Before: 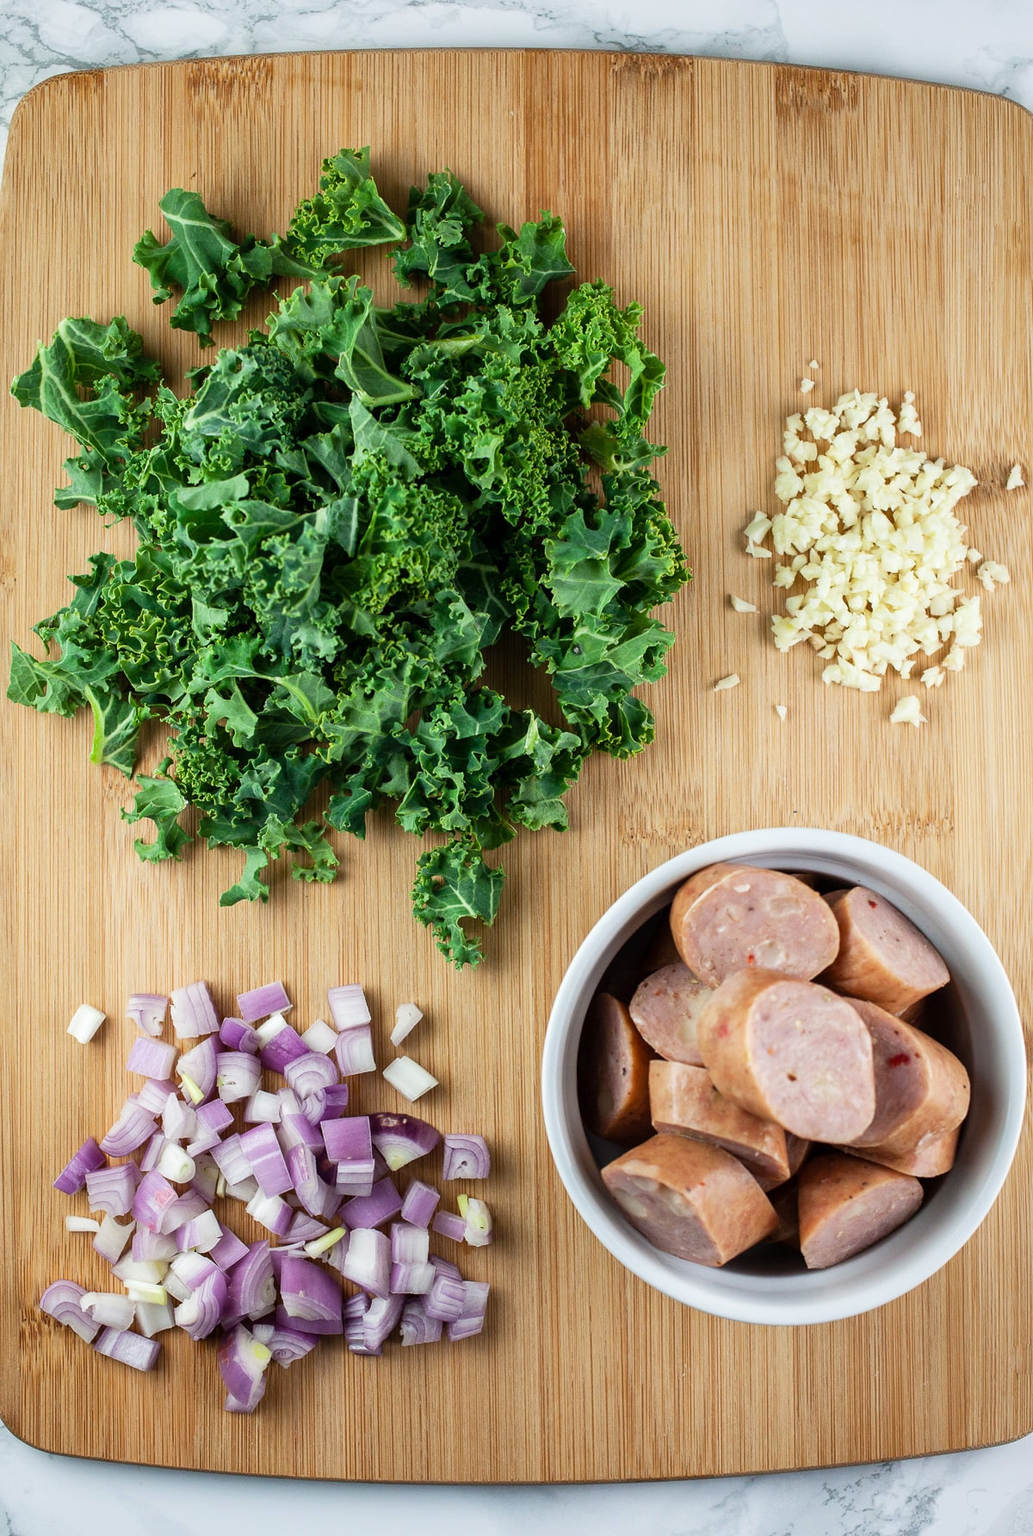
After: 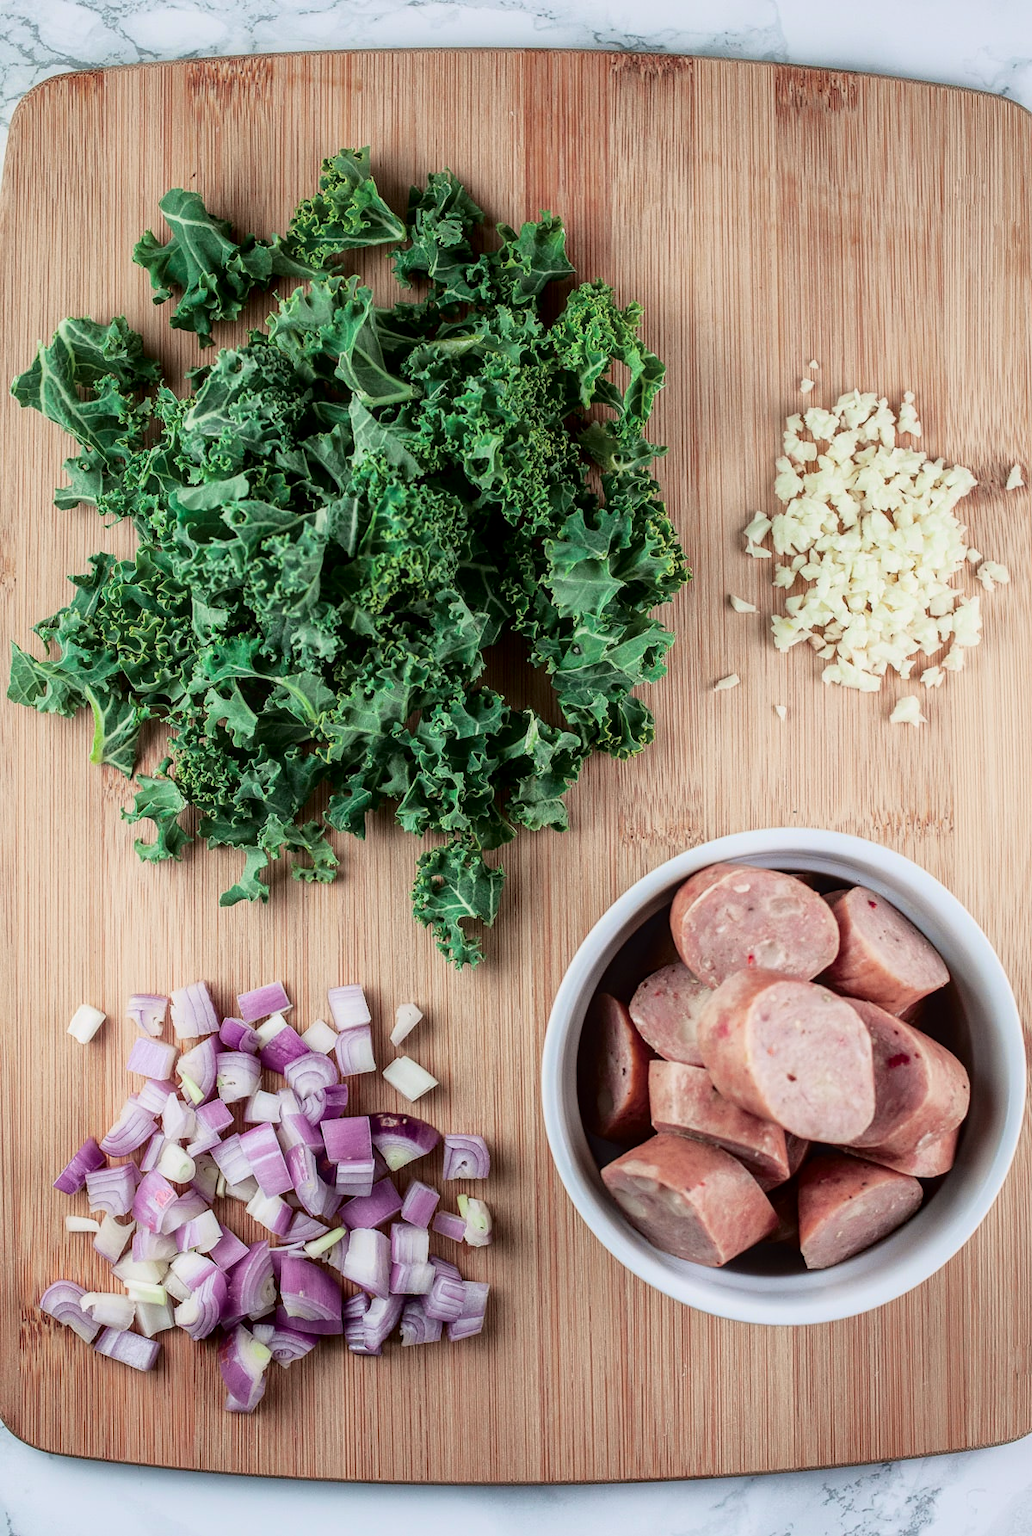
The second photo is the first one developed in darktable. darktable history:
tone curve: curves: ch0 [(0, 0) (0.139, 0.081) (0.304, 0.259) (0.502, 0.505) (0.683, 0.676) (0.761, 0.773) (0.858, 0.858) (0.987, 0.945)]; ch1 [(0, 0) (0.172, 0.123) (0.304, 0.288) (0.414, 0.44) (0.472, 0.473) (0.502, 0.508) (0.54, 0.543) (0.583, 0.601) (0.638, 0.654) (0.741, 0.783) (1, 1)]; ch2 [(0, 0) (0.411, 0.424) (0.485, 0.476) (0.502, 0.502) (0.557, 0.54) (0.631, 0.576) (1, 1)], color space Lab, independent channels, preserve colors none
local contrast: on, module defaults
contrast equalizer: y [[0.5, 0.488, 0.462, 0.461, 0.491, 0.5], [0.5 ×6], [0.5 ×6], [0 ×6], [0 ×6]]
